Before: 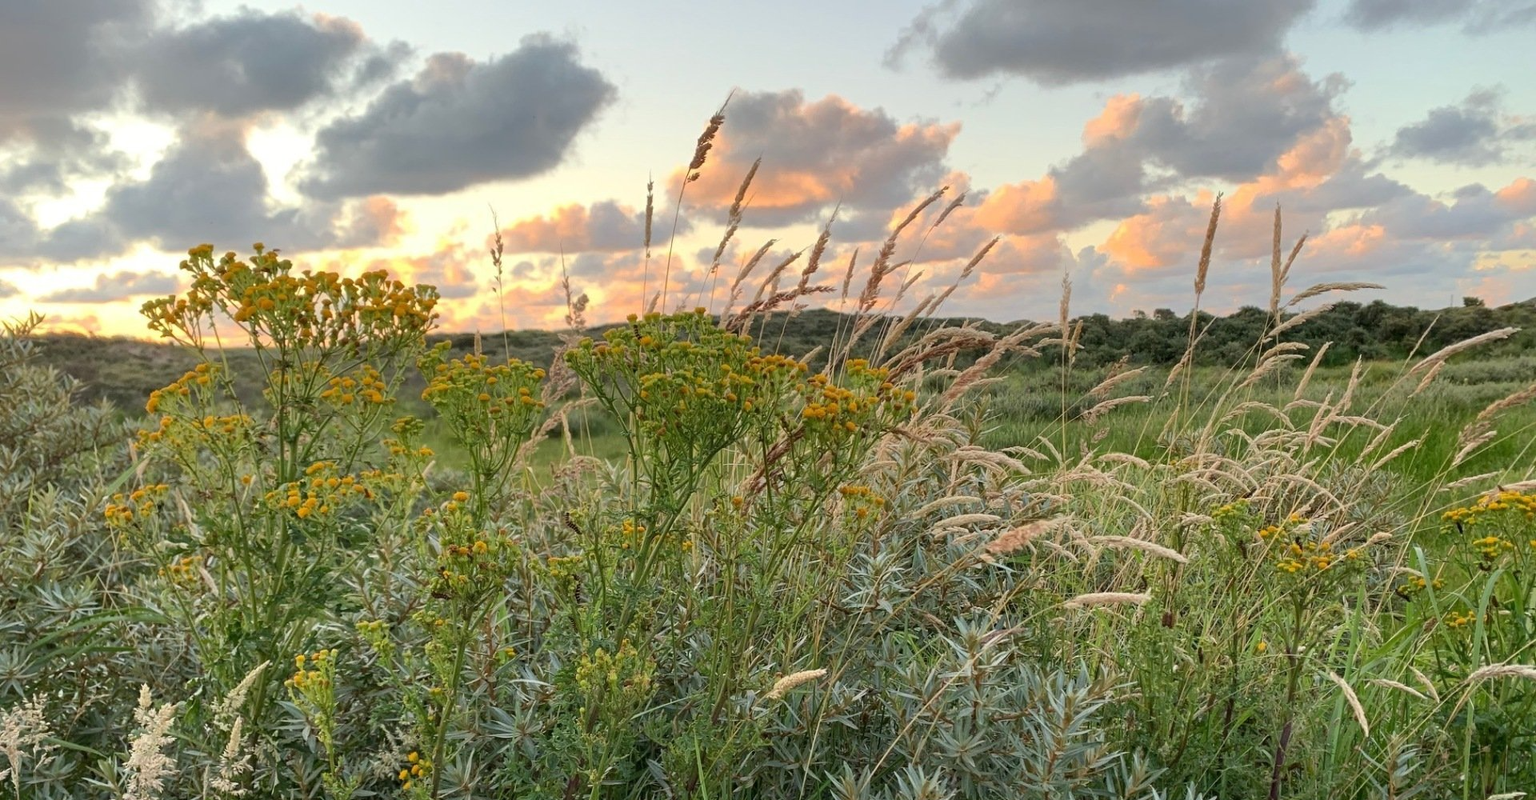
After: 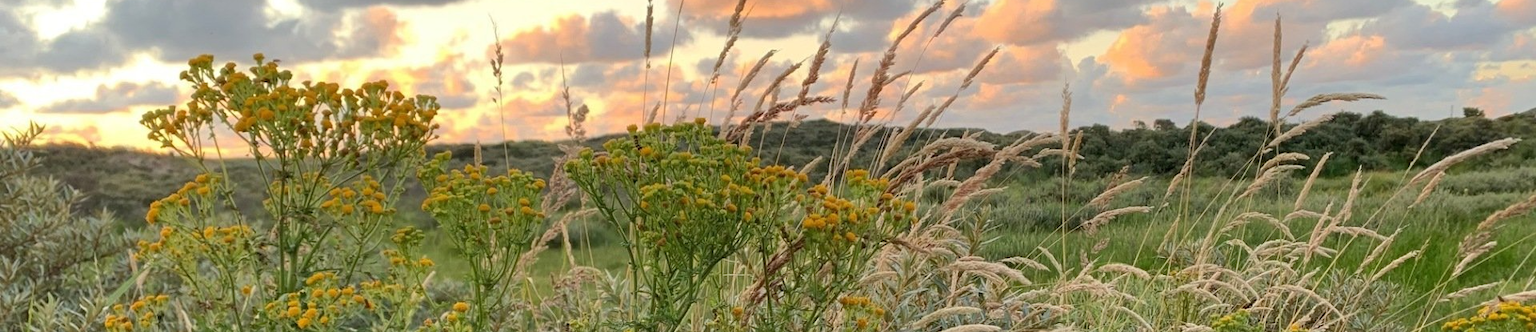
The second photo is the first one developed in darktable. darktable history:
crop and rotate: top 23.777%, bottom 34.581%
